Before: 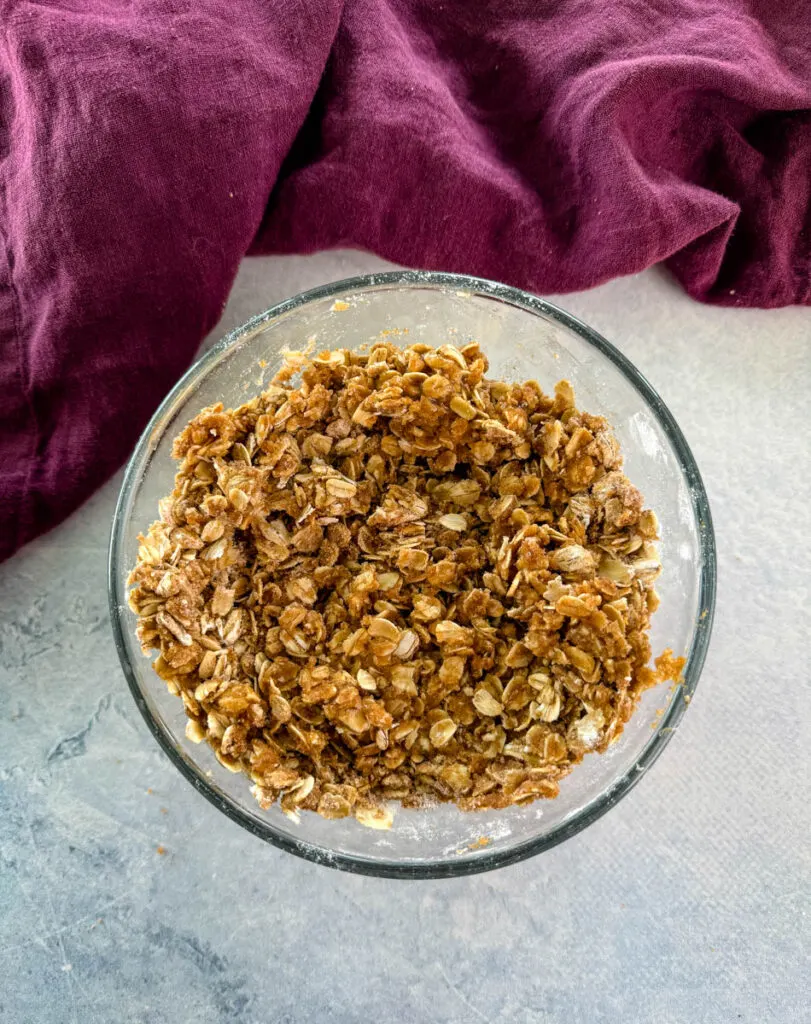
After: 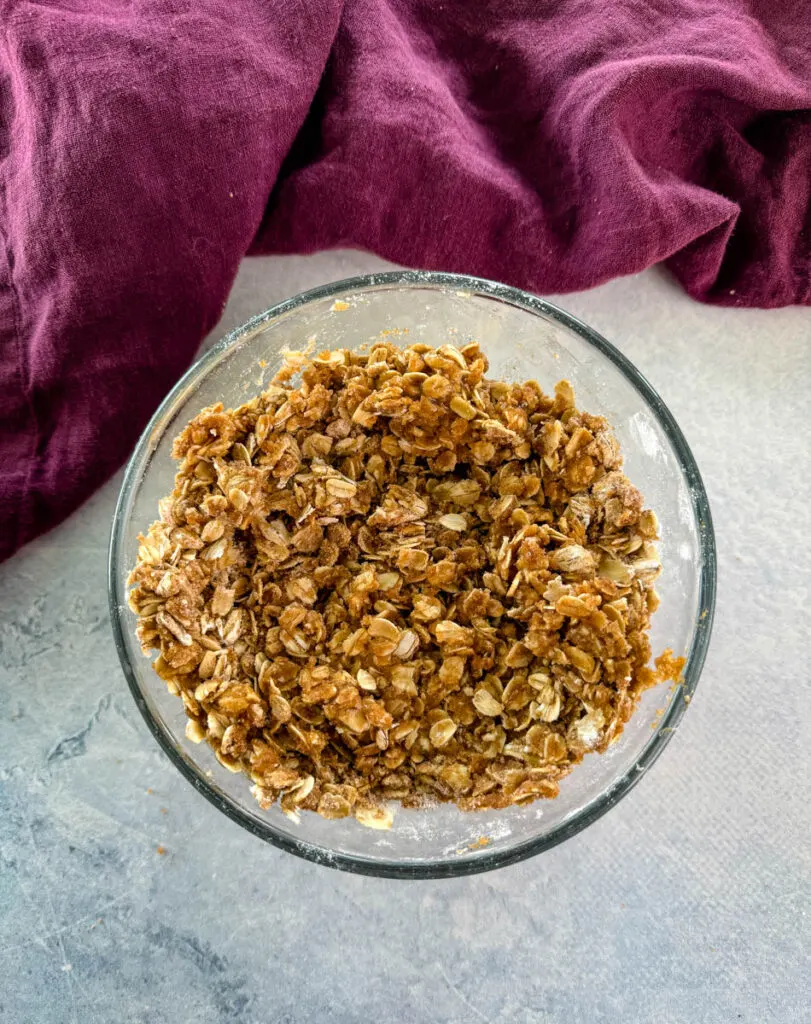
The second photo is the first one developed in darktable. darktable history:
shadows and highlights: shadows 37.46, highlights -27.48, soften with gaussian
